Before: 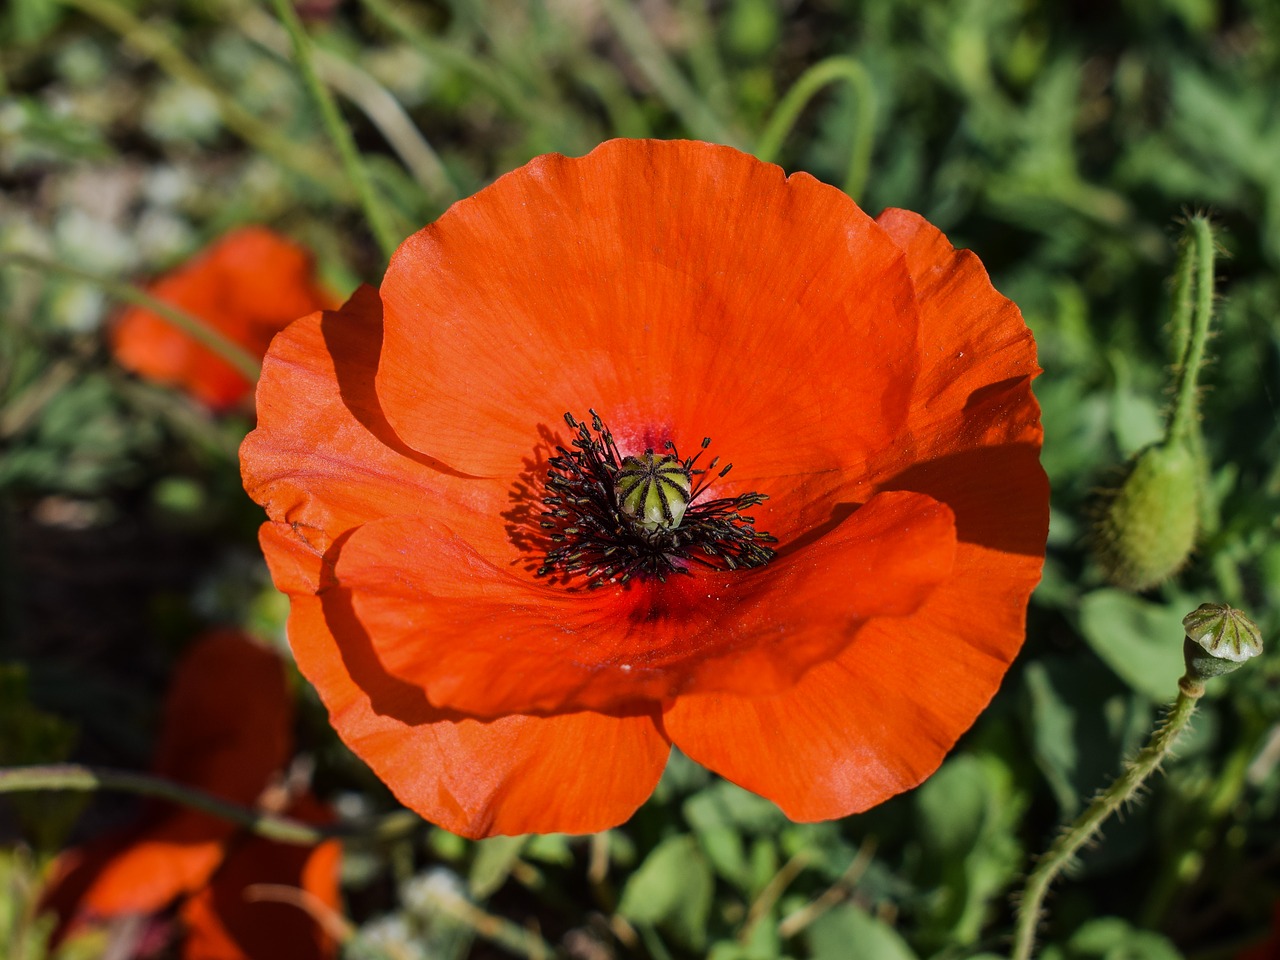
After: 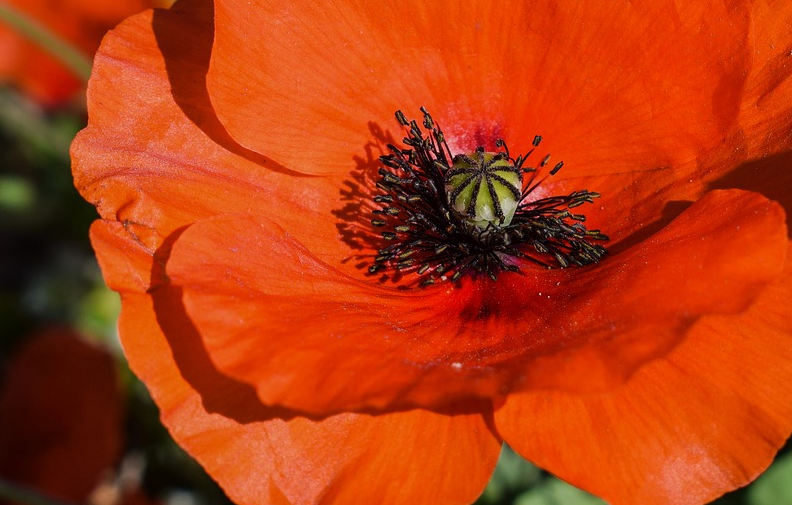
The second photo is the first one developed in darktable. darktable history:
exposure: exposure -0.051 EV, compensate highlight preservation false
crop: left 13.278%, top 31.491%, right 24.788%, bottom 15.85%
